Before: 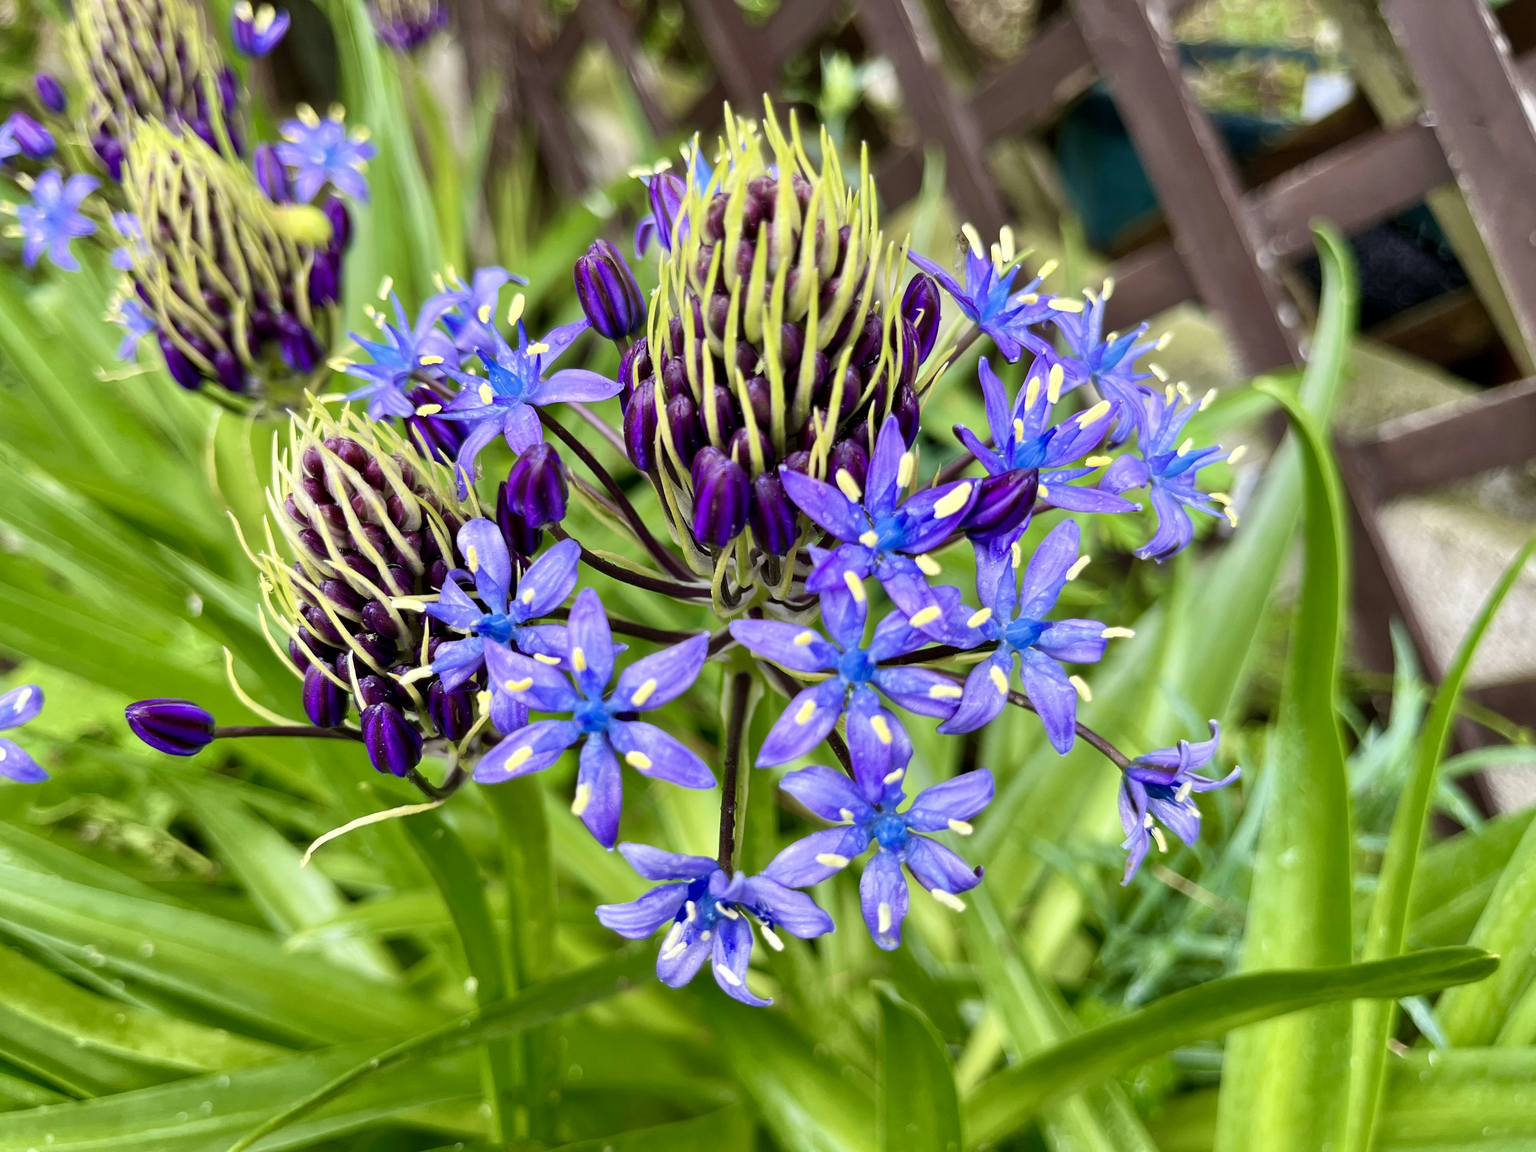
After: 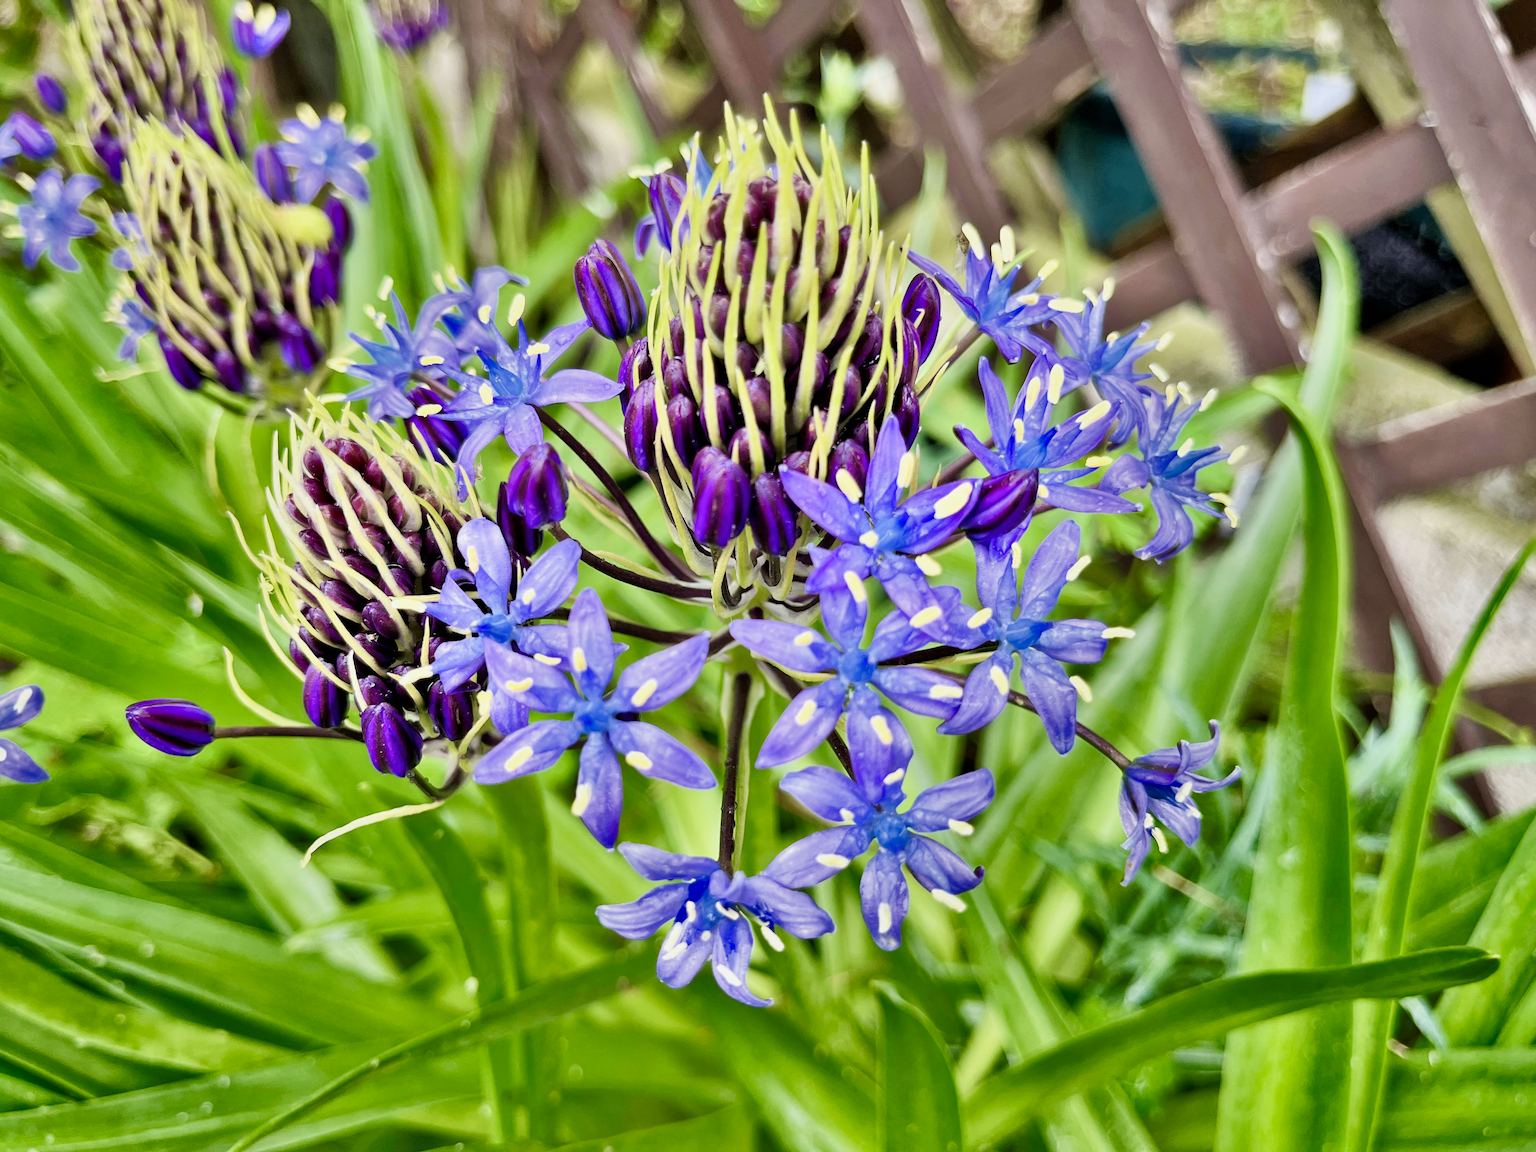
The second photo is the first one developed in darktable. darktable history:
exposure: black level correction 0, exposure 1.2 EV, compensate highlight preservation false
filmic rgb: black relative exposure -7.65 EV, white relative exposure 4.56 EV, hardness 3.61
shadows and highlights: shadows 24.5, highlights -78.15, soften with gaussian
